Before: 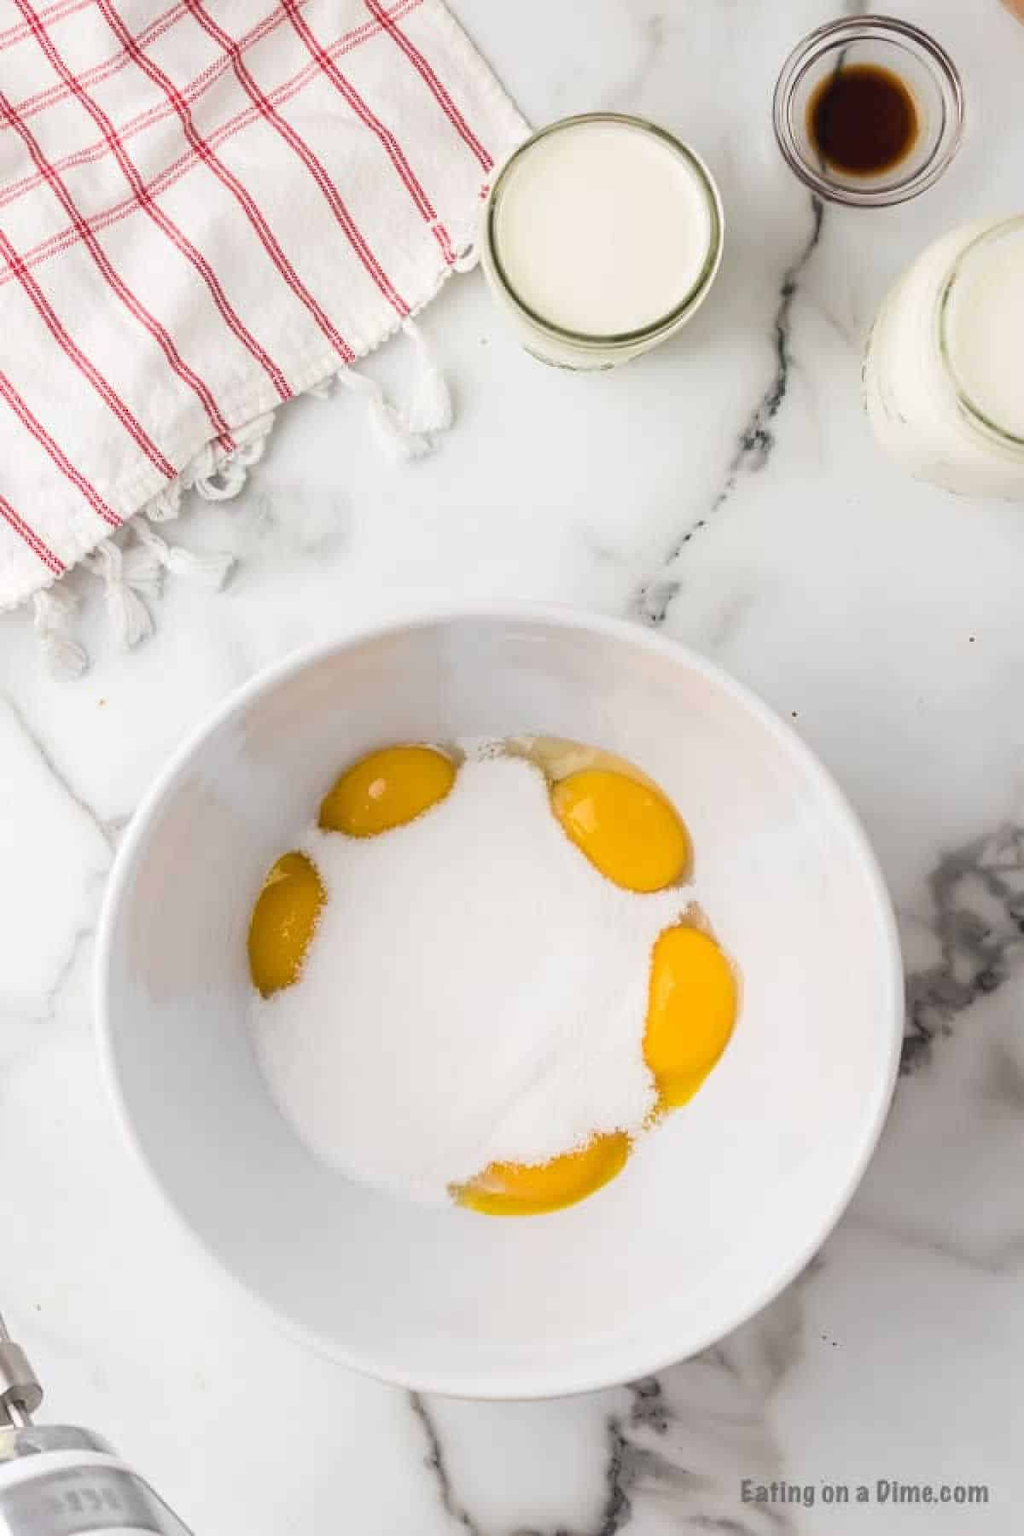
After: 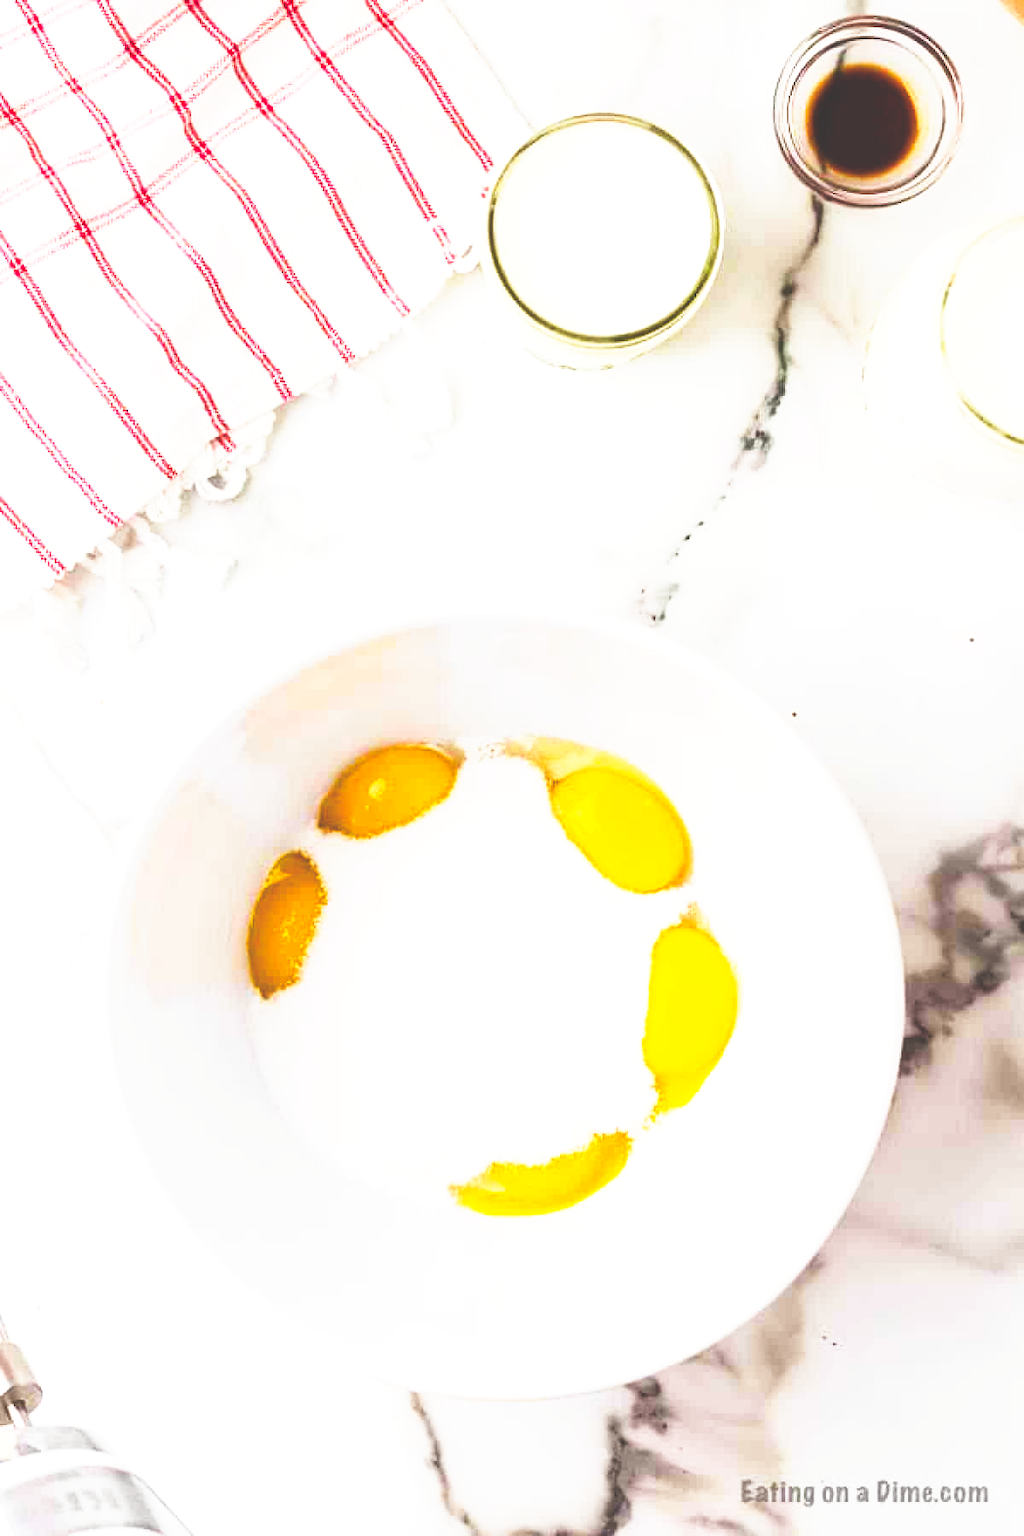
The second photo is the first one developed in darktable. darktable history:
exposure: black level correction 0.001, exposure 0.499 EV, compensate highlight preservation false
base curve: curves: ch0 [(0, 0.036) (0.007, 0.037) (0.604, 0.887) (1, 1)], preserve colors none
color balance rgb: power › chroma 0.327%, power › hue 23.37°, linear chroma grading › shadows 19.147%, linear chroma grading › highlights 3.472%, linear chroma grading › mid-tones 10.06%, perceptual saturation grading › global saturation 13.972%, perceptual saturation grading › highlights -25.535%, perceptual saturation grading › shadows 24.163%, global vibrance 50.733%
